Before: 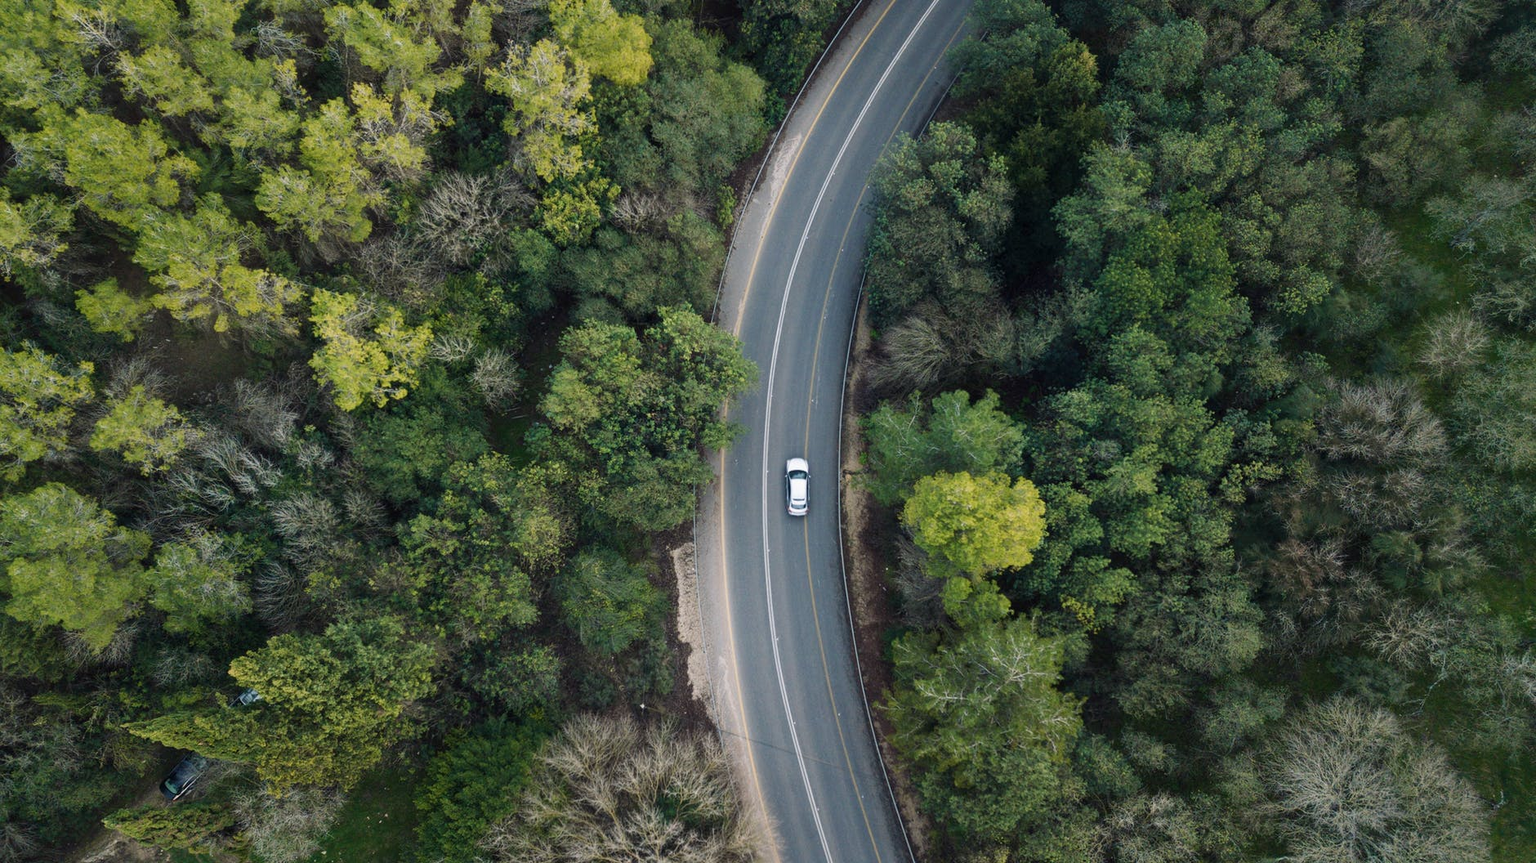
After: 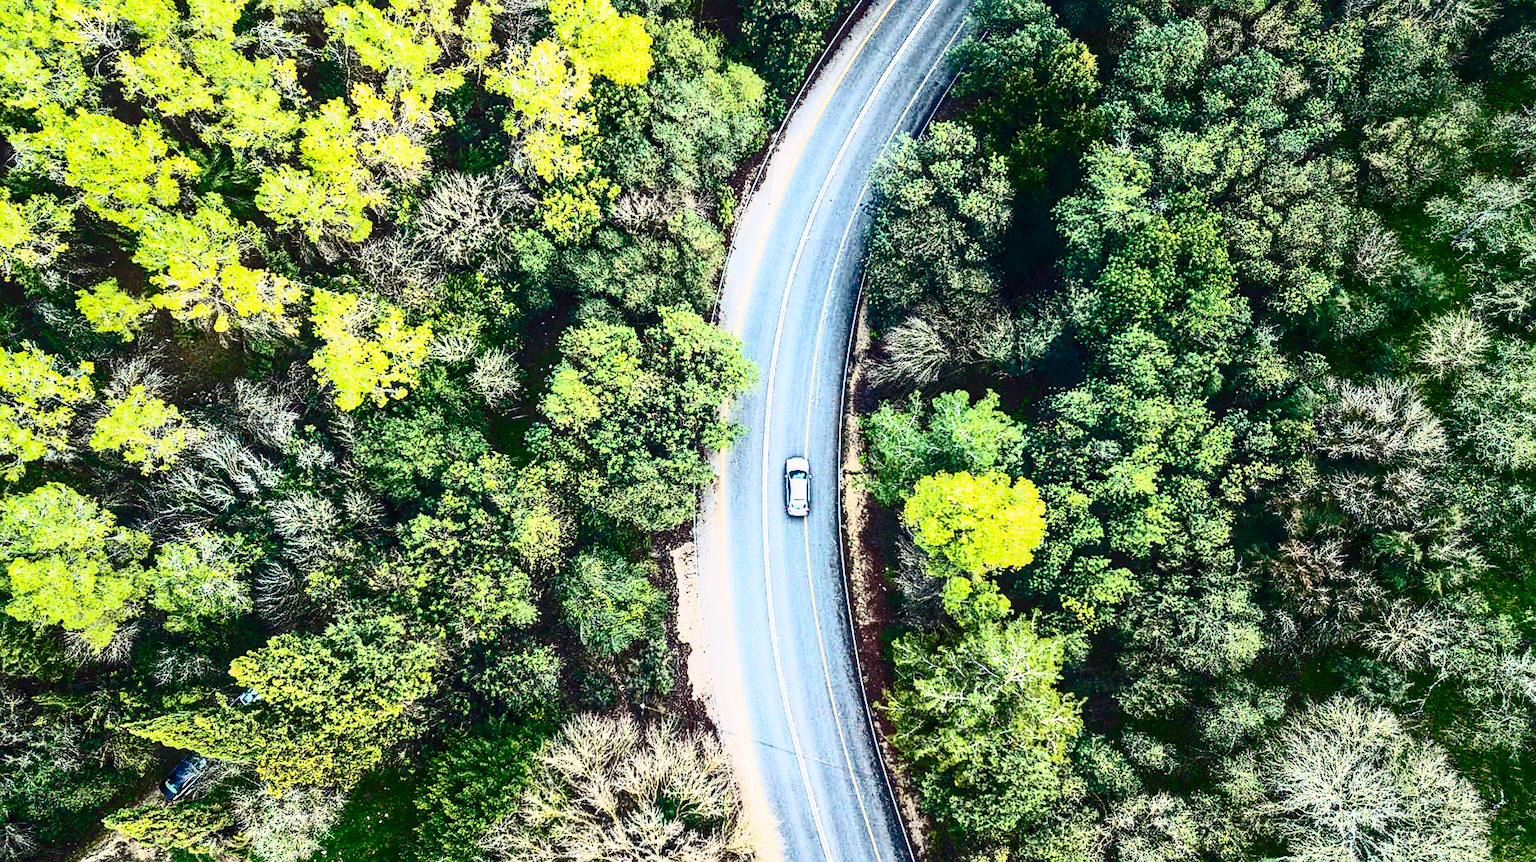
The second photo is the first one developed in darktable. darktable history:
sharpen: on, module defaults
shadows and highlights: on, module defaults
exposure: black level correction 0.001, exposure 0.5 EV, compensate exposure bias true, compensate highlight preservation false
local contrast: on, module defaults
contrast brightness saturation: contrast 0.93, brightness 0.2
haze removal: strength 0.25, distance 0.25, compatibility mode true, adaptive false
base curve: curves: ch0 [(0, 0) (0.028, 0.03) (0.121, 0.232) (0.46, 0.748) (0.859, 0.968) (1, 1)], preserve colors none
